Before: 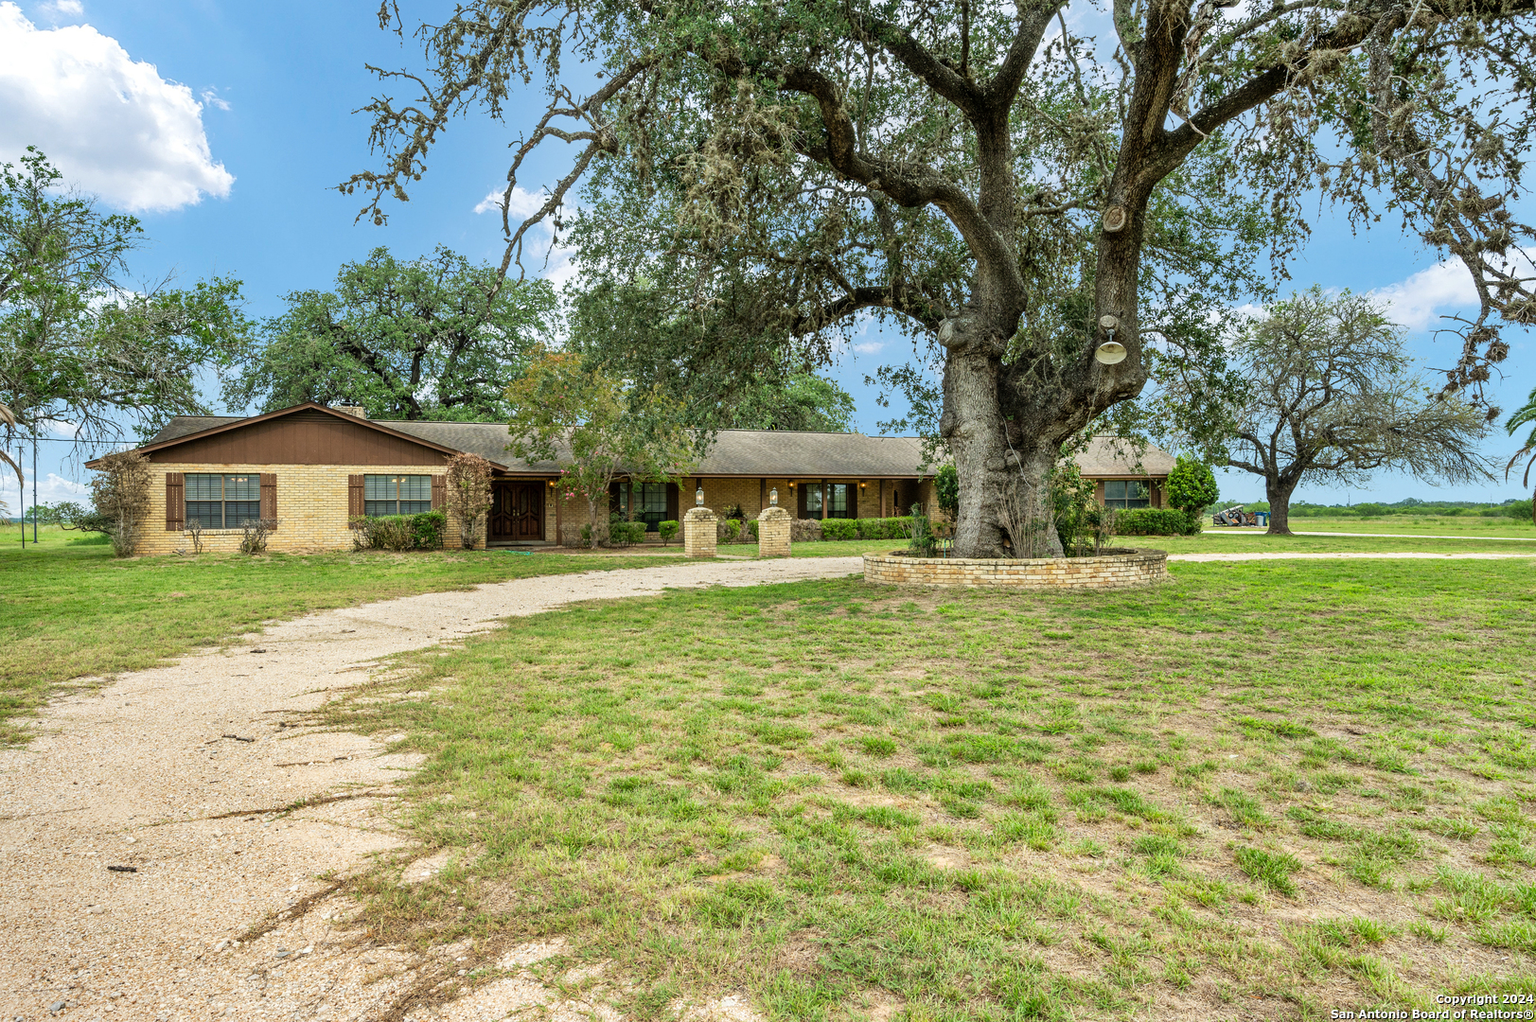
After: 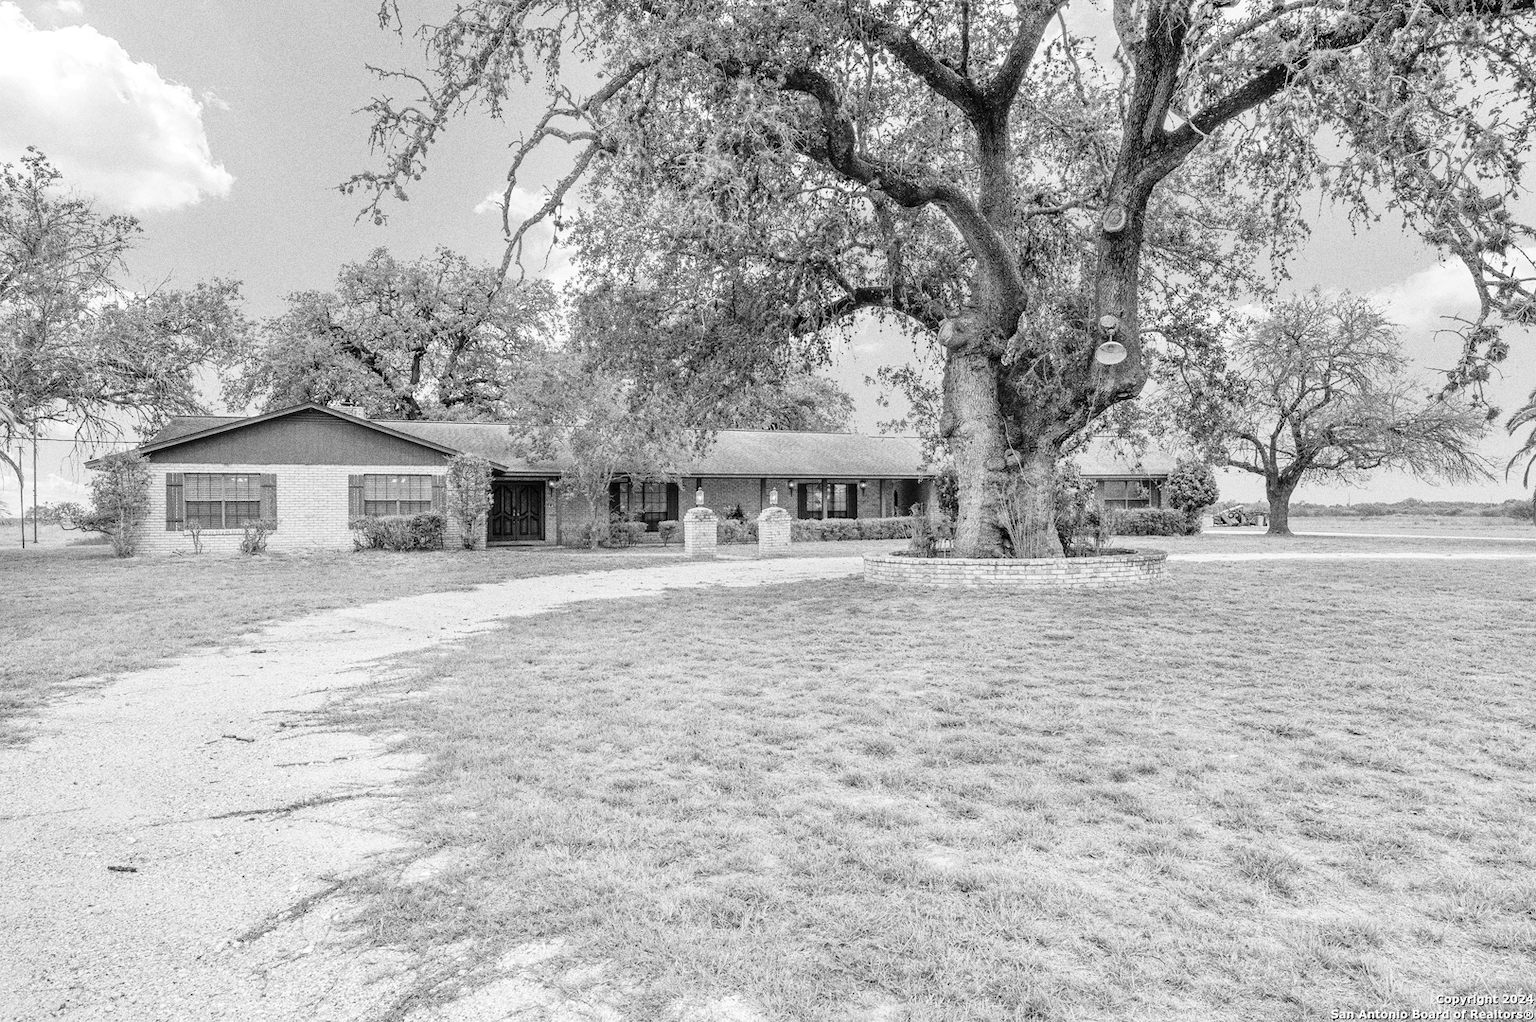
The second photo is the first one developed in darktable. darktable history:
grain: coarseness 0.09 ISO, strength 40%
global tonemap: drago (0.7, 100)
monochrome: on, module defaults
